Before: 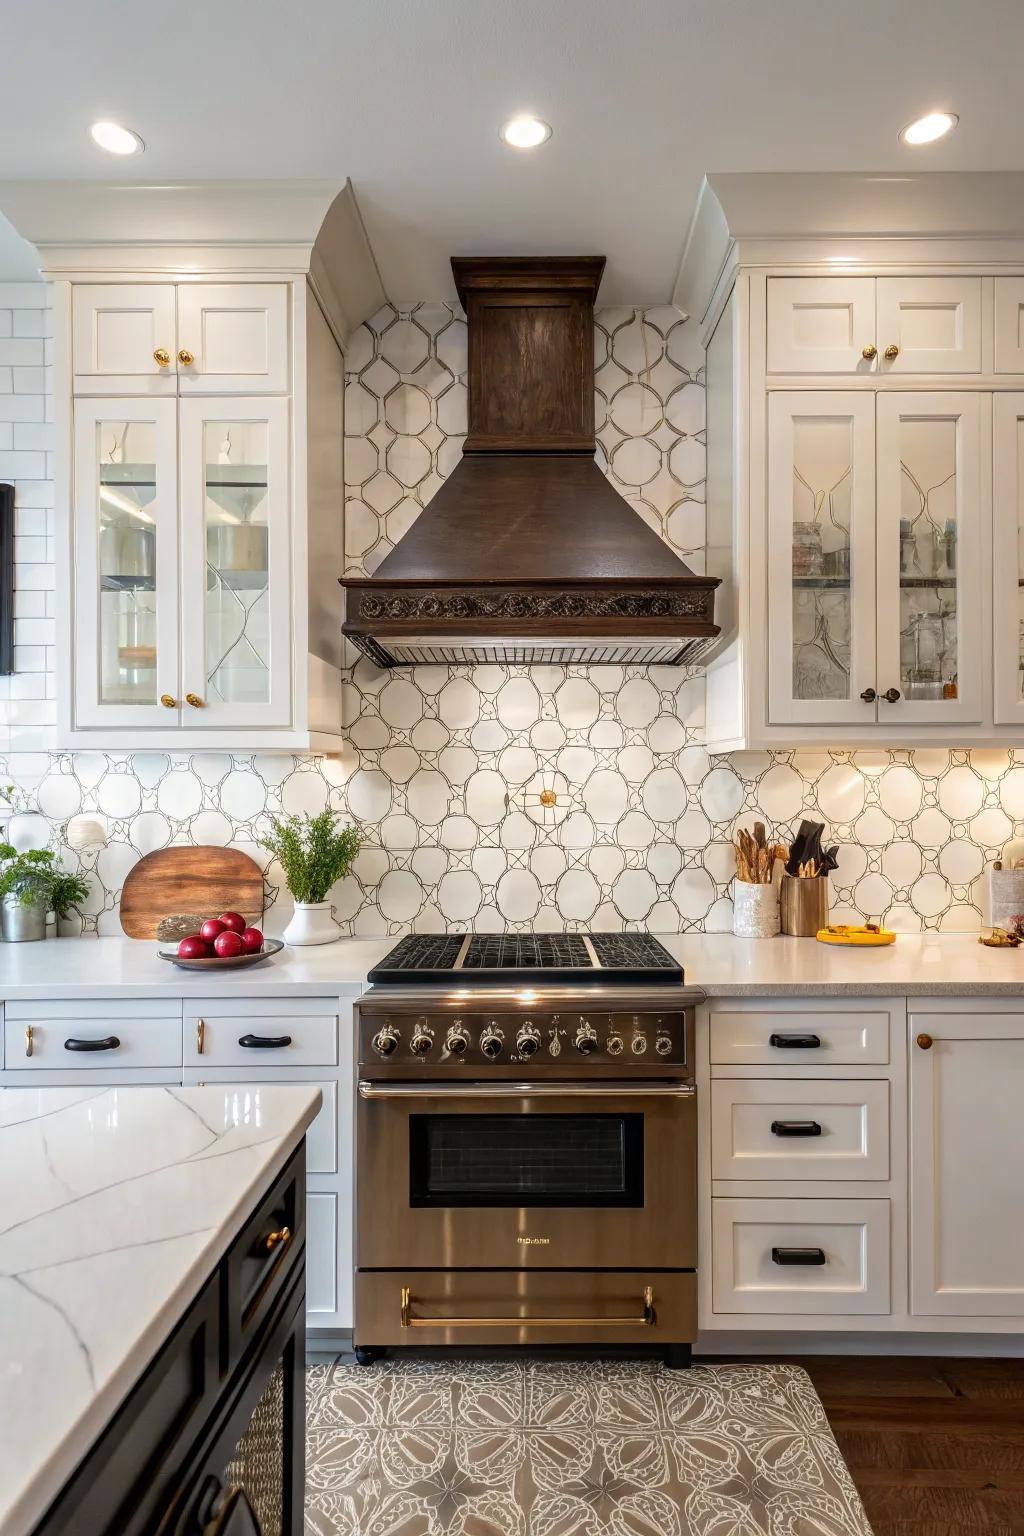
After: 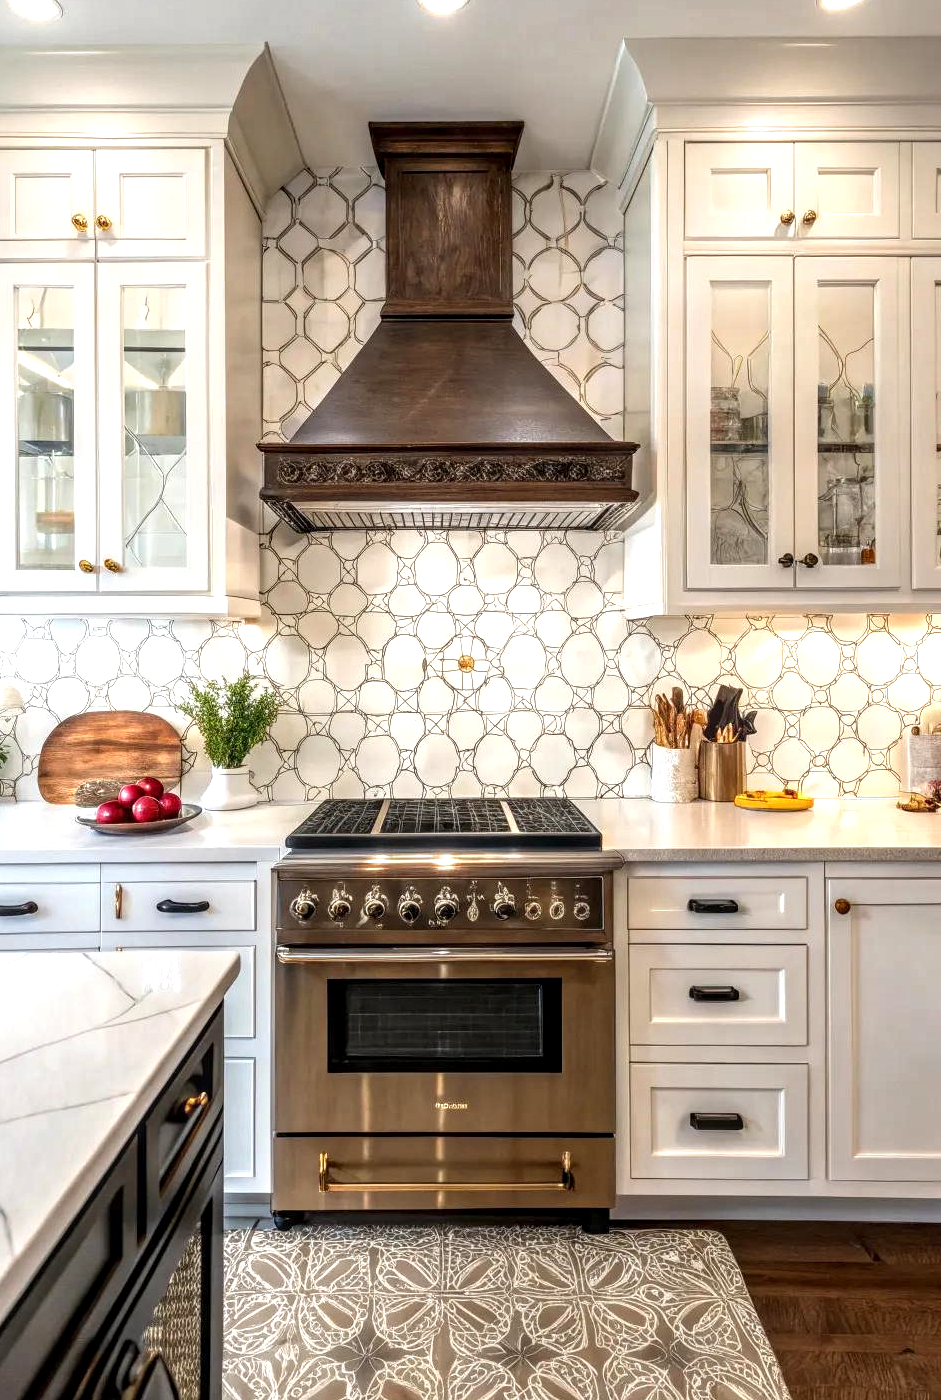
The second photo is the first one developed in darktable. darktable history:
exposure: black level correction 0, exposure 0.499 EV, compensate highlight preservation false
local contrast: highlights 63%, detail 143%, midtone range 0.425
crop and rotate: left 8.092%, top 8.806%
